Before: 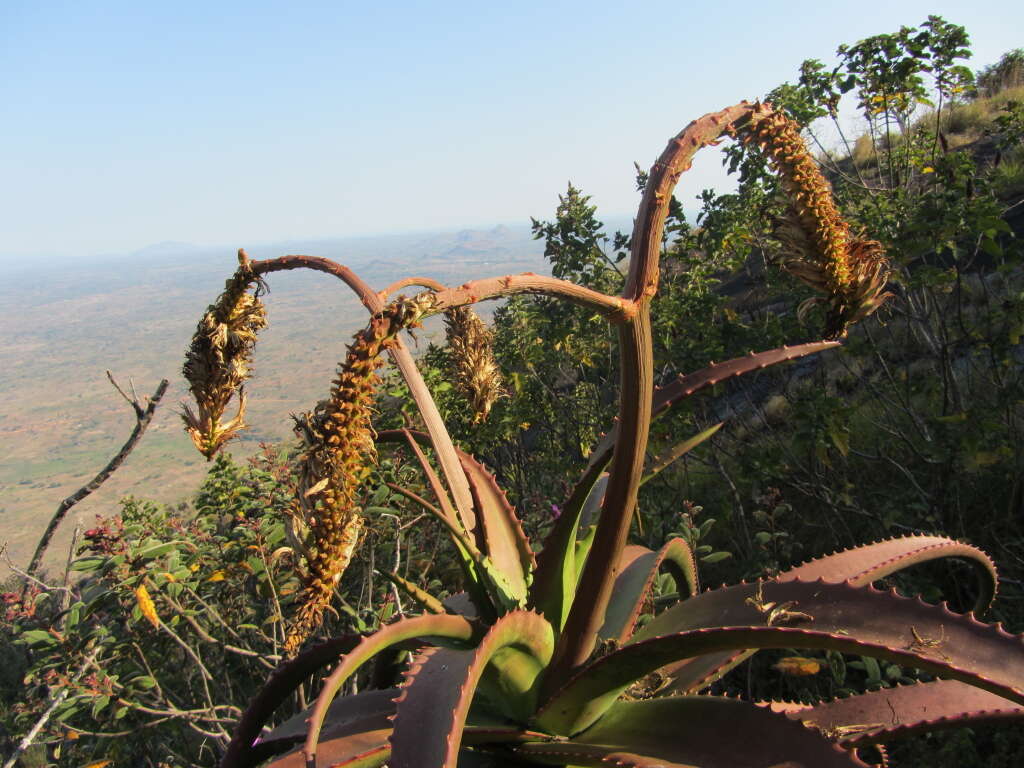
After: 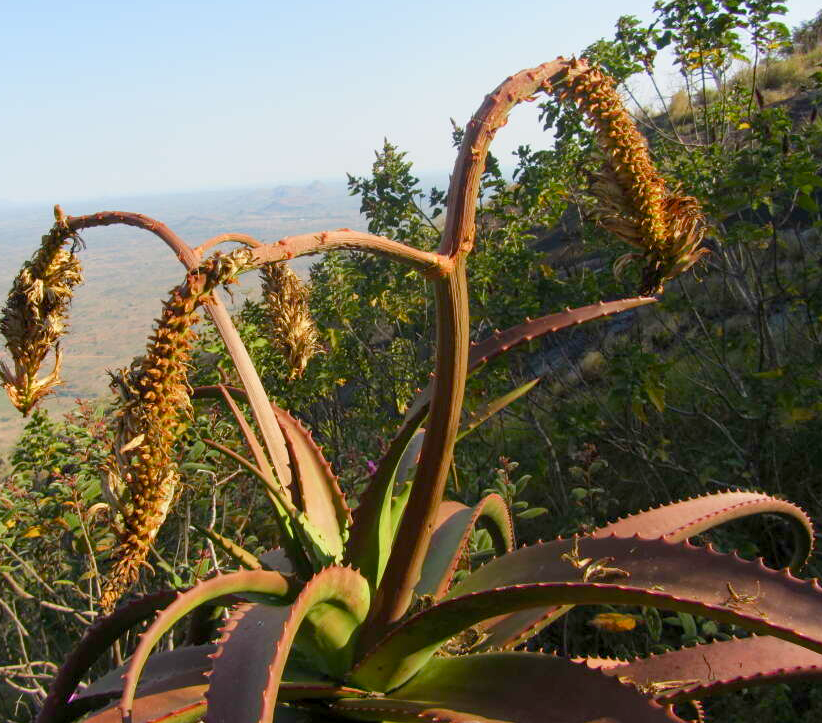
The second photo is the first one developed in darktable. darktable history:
crop and rotate: left 17.996%, top 5.738%, right 1.669%
exposure: black level correction 0.001, exposure 0.297 EV, compensate exposure bias true, compensate highlight preservation false
color balance rgb: perceptual saturation grading › global saturation 20%, perceptual saturation grading › highlights -25.038%, perceptual saturation grading › shadows 24.051%, contrast -10.115%
